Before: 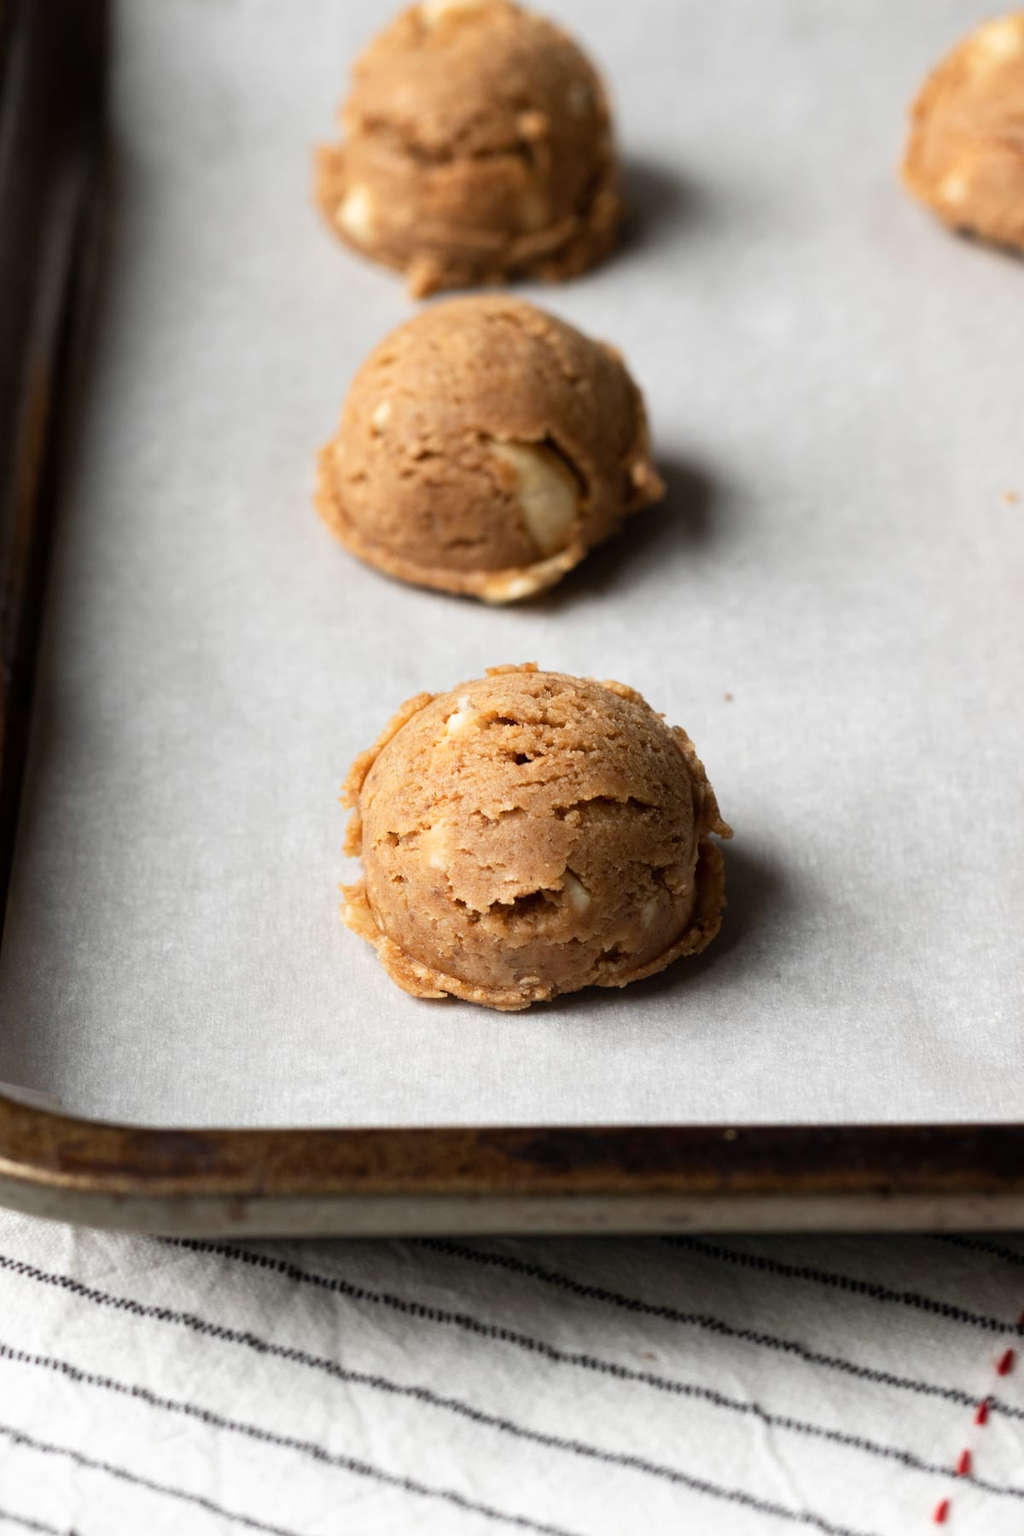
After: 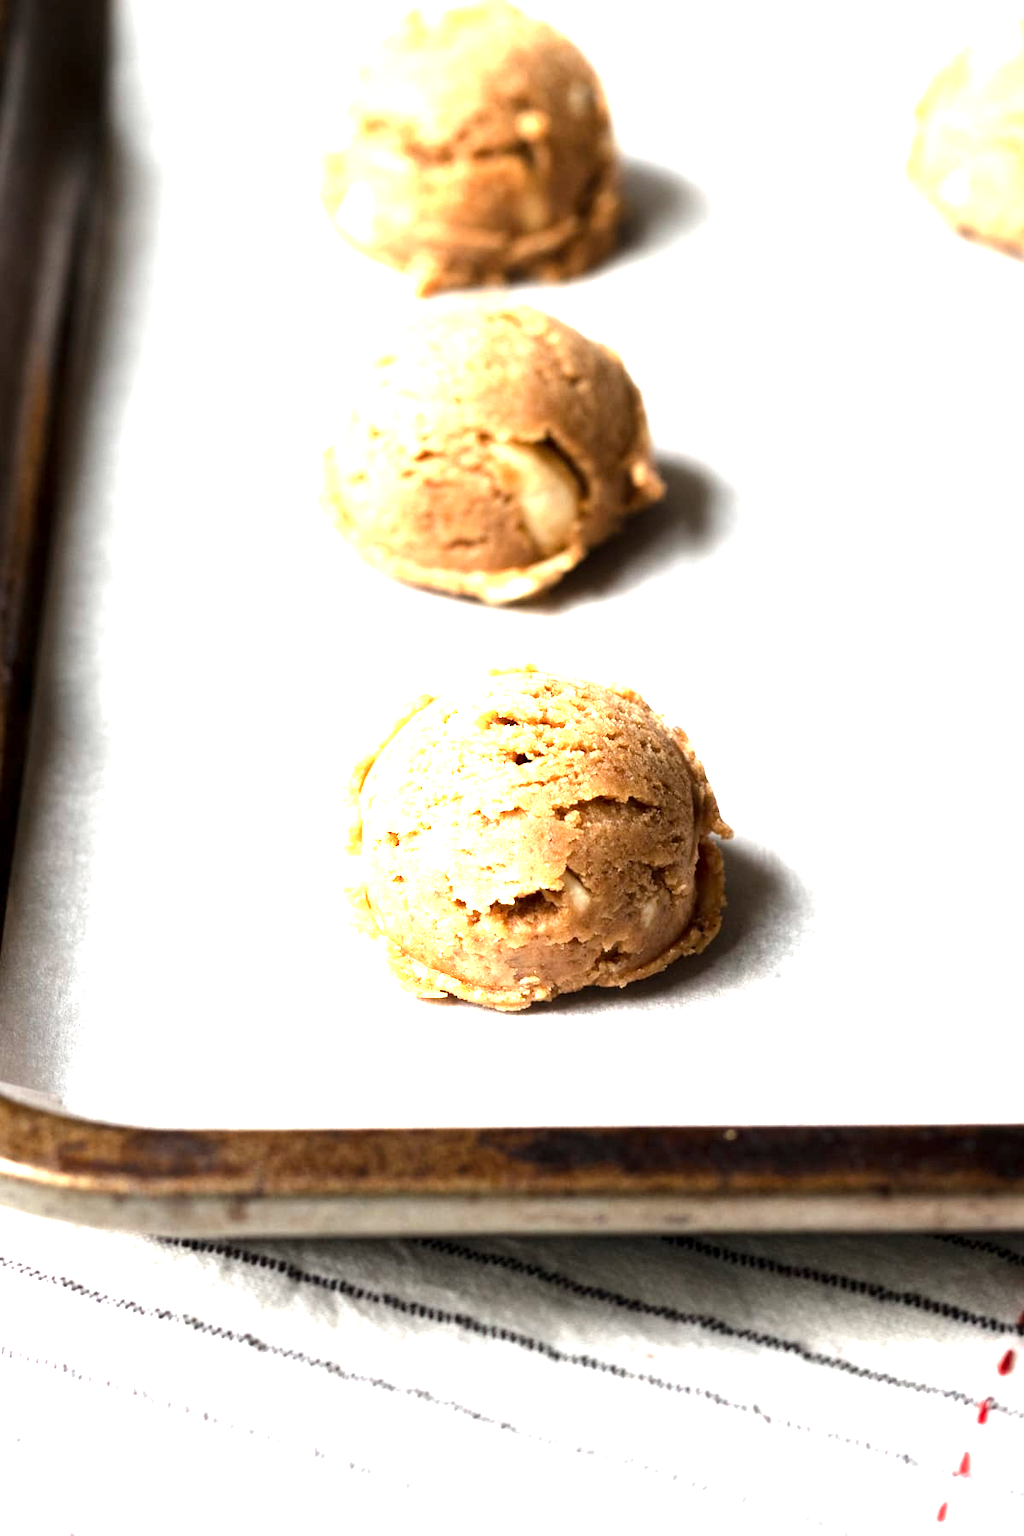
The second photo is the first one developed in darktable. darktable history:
color correction: highlights a* 0.003, highlights b* -0.283
exposure: black level correction 0.001, exposure 1.735 EV, compensate highlight preservation false
tone equalizer: -8 EV -0.417 EV, -7 EV -0.389 EV, -6 EV -0.333 EV, -5 EV -0.222 EV, -3 EV 0.222 EV, -2 EV 0.333 EV, -1 EV 0.389 EV, +0 EV 0.417 EV, edges refinement/feathering 500, mask exposure compensation -1.57 EV, preserve details no
